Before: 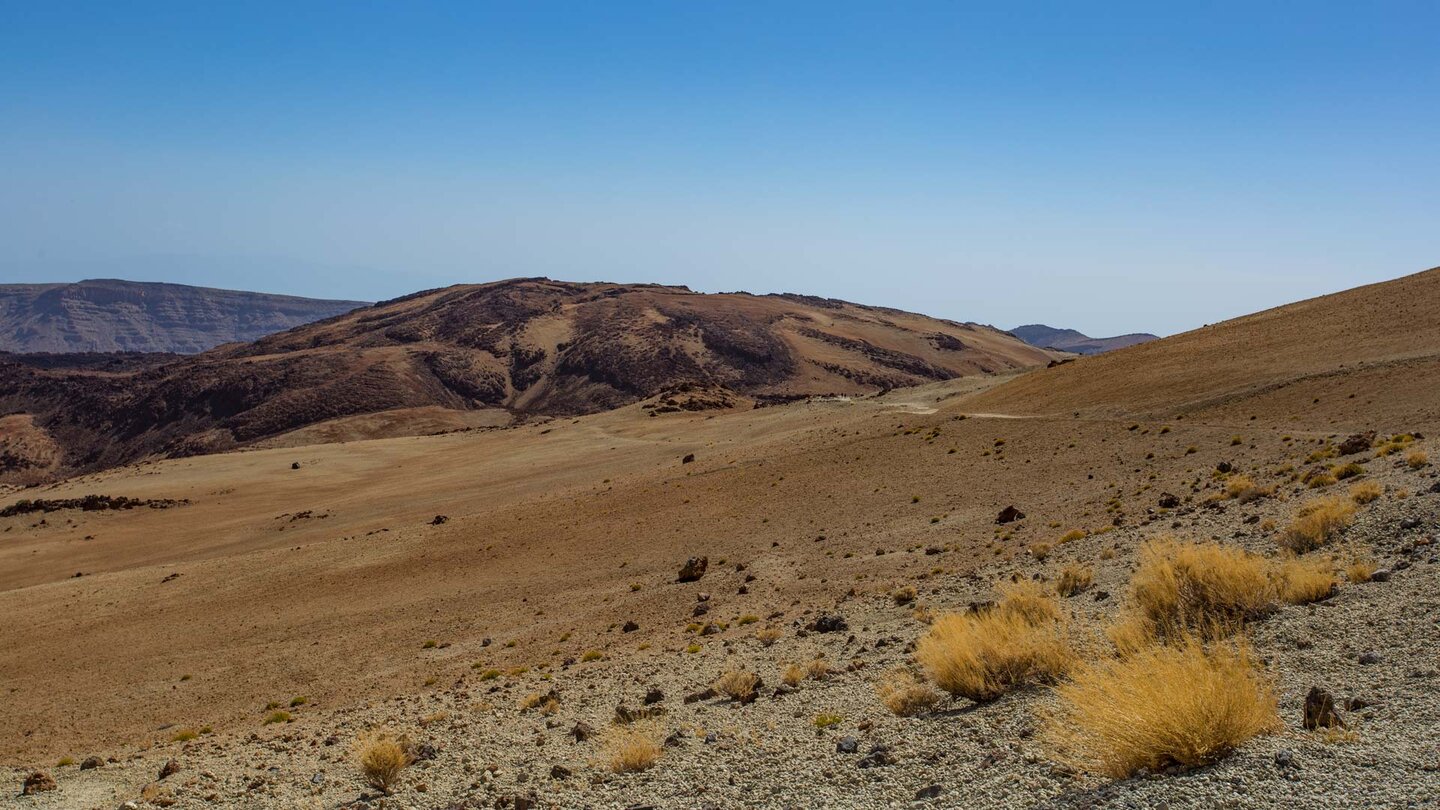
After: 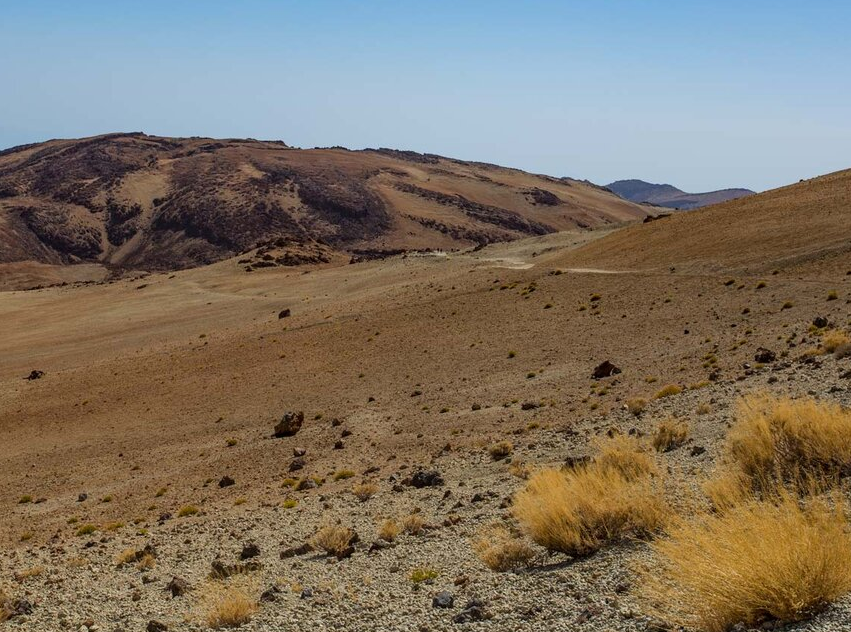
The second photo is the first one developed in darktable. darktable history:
crop and rotate: left 28.121%, top 17.92%, right 12.752%, bottom 3.999%
